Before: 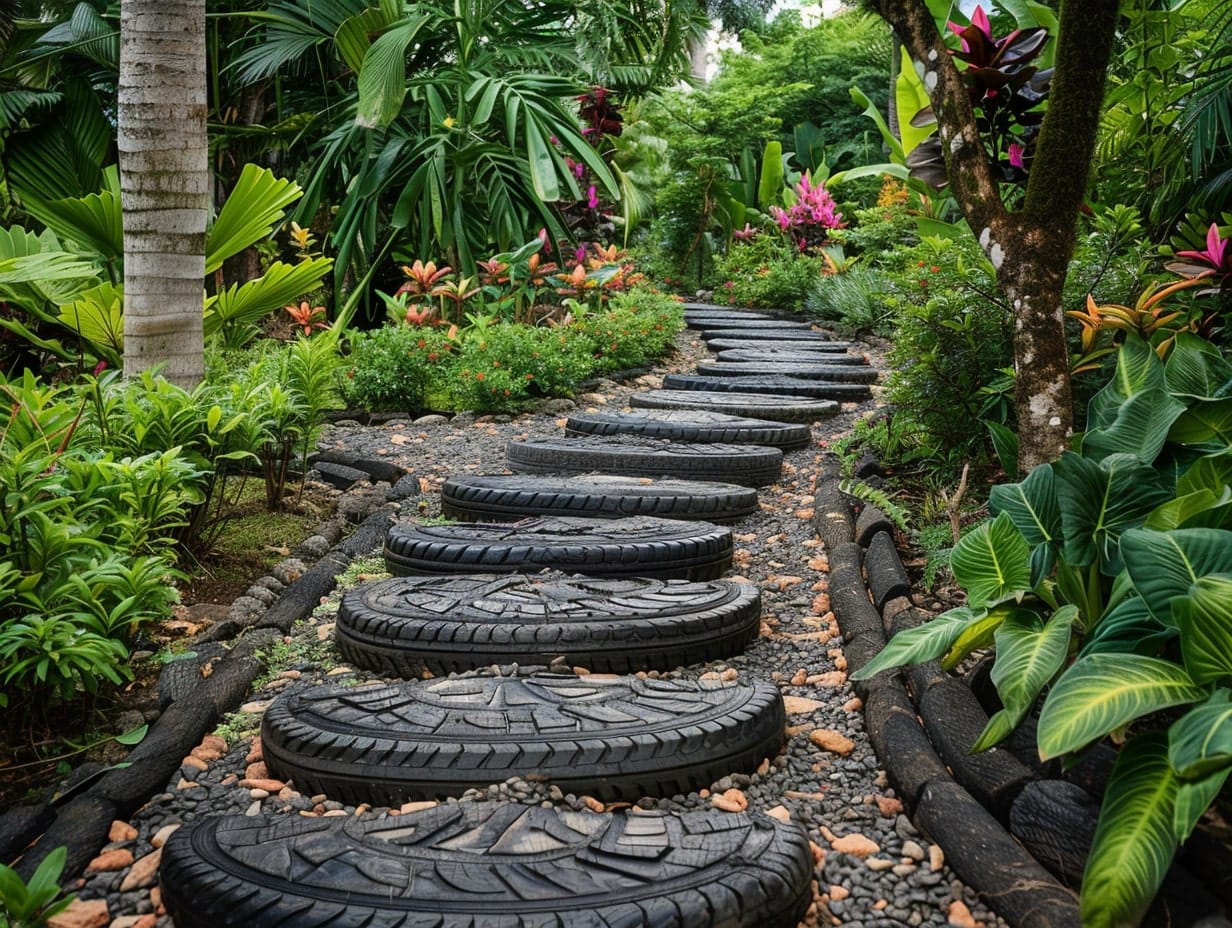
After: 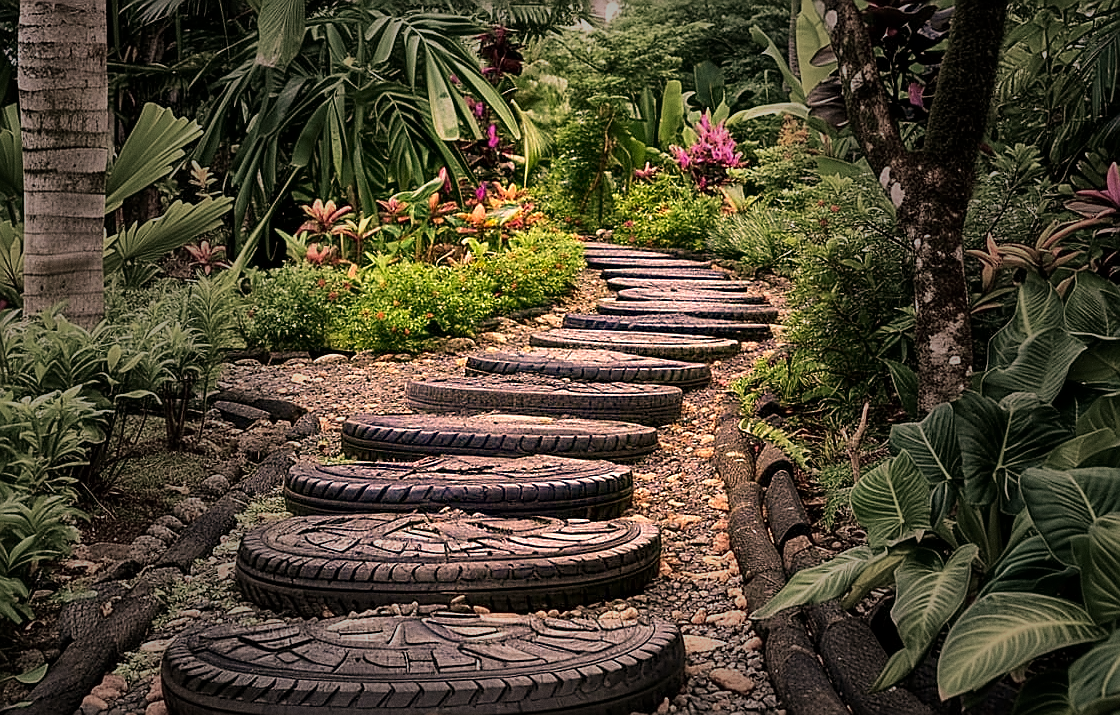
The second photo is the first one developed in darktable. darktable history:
local contrast: mode bilateral grid, contrast 20, coarseness 50, detail 161%, midtone range 0.2
color correction: highlights a* 21.16, highlights b* 19.61
sharpen: radius 1.4, amount 1.25, threshold 0.7
exposure: exposure 0.2 EV, compensate highlight preservation false
crop: left 8.155%, top 6.611%, bottom 15.385%
grain: on, module defaults
velvia: strength 45%
vignetting: fall-off start 31.28%, fall-off radius 34.64%, brightness -0.575
